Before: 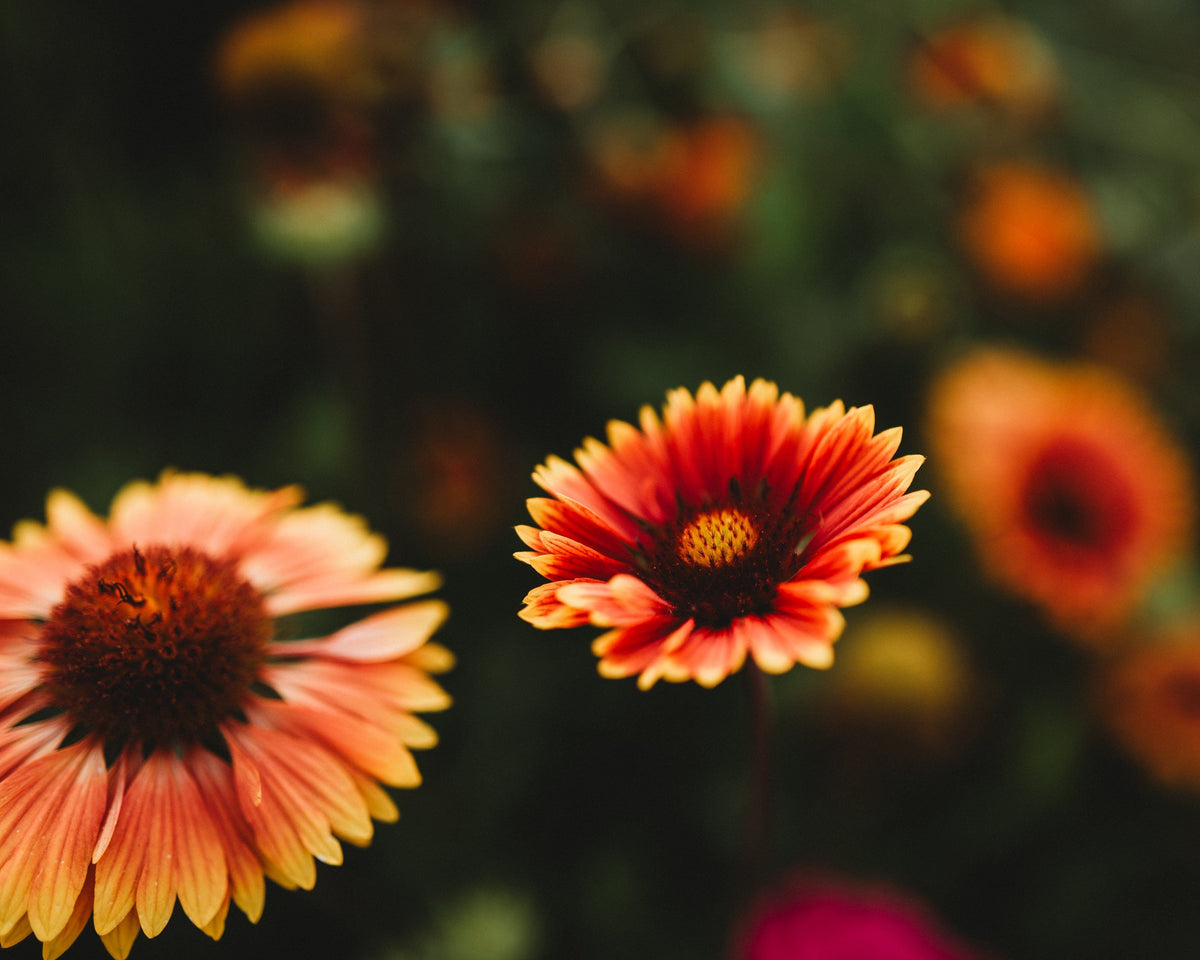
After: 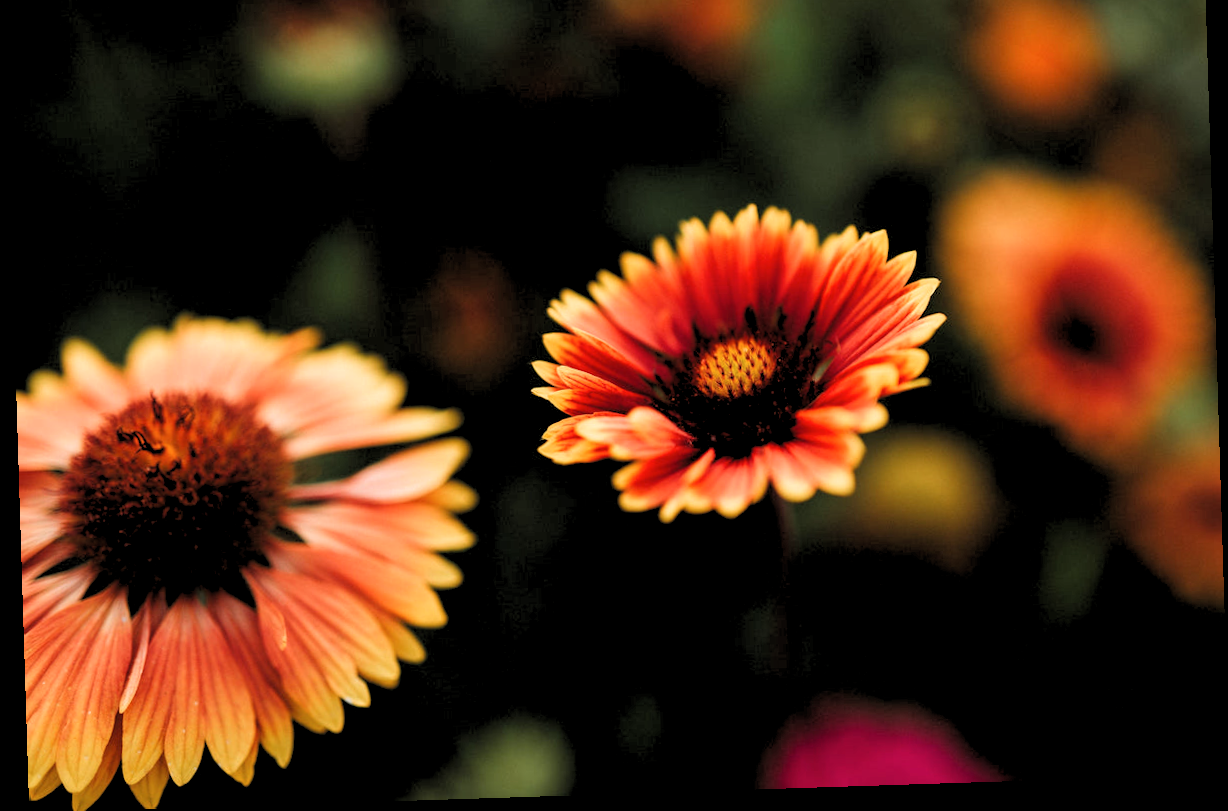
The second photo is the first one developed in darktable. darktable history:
color zones: curves: ch0 [(0.25, 0.5) (0.428, 0.473) (0.75, 0.5)]; ch1 [(0.243, 0.479) (0.398, 0.452) (0.75, 0.5)]
crop and rotate: top 18.507%
rotate and perspective: rotation -1.77°, lens shift (horizontal) 0.004, automatic cropping off
rgb levels: levels [[0.013, 0.434, 0.89], [0, 0.5, 1], [0, 0.5, 1]]
